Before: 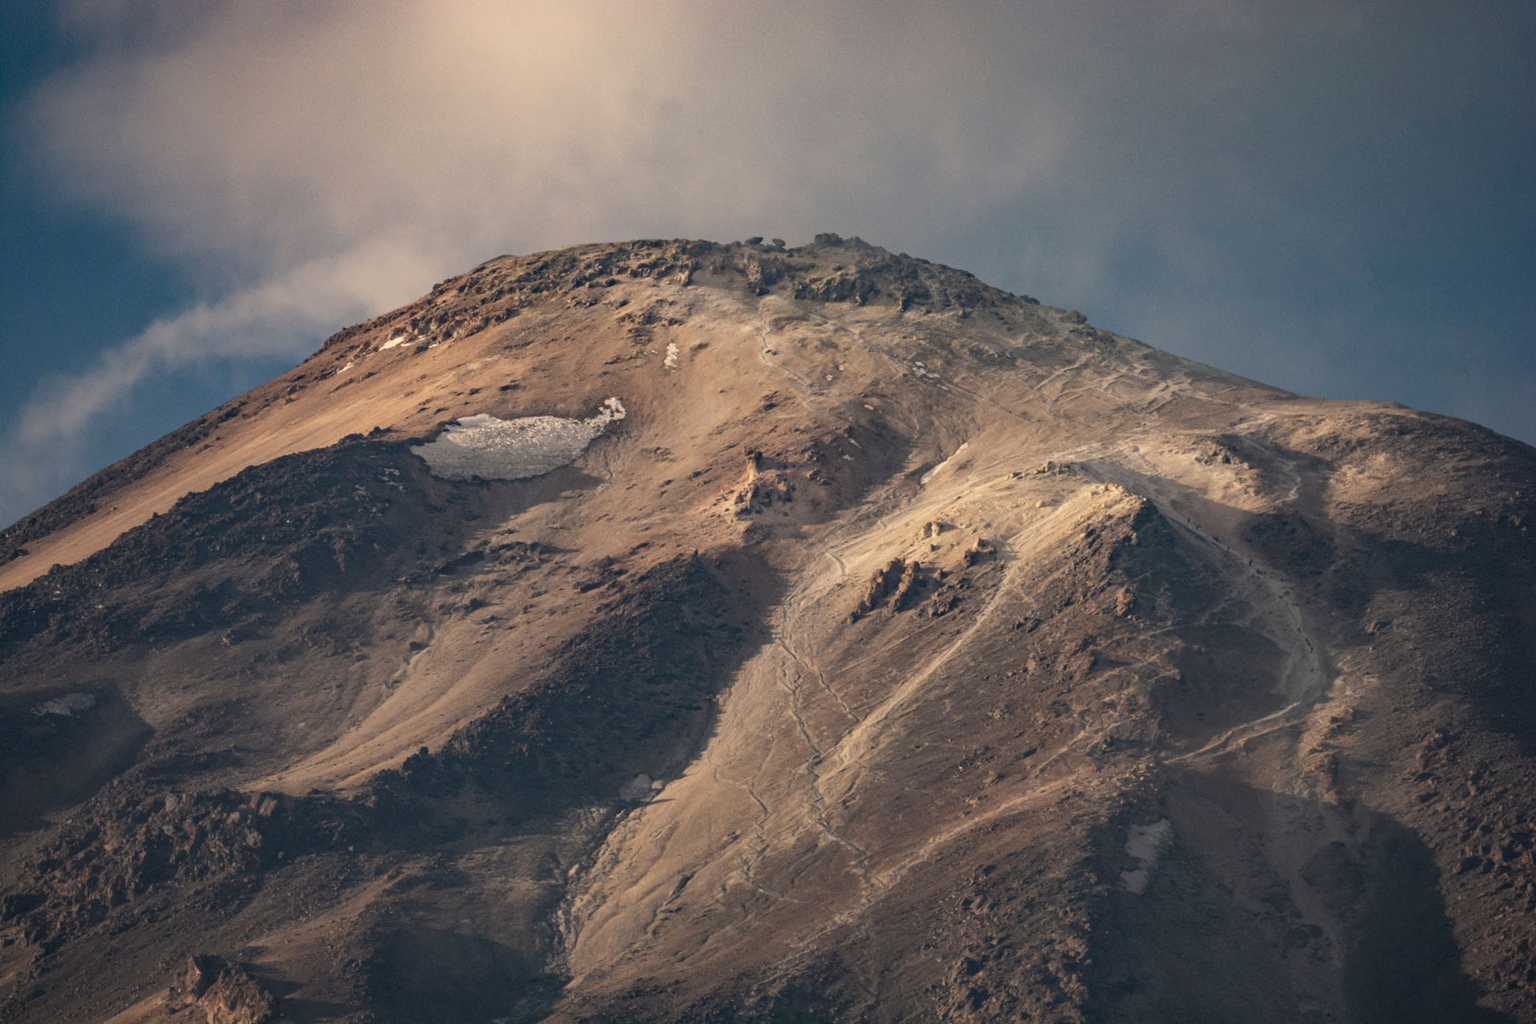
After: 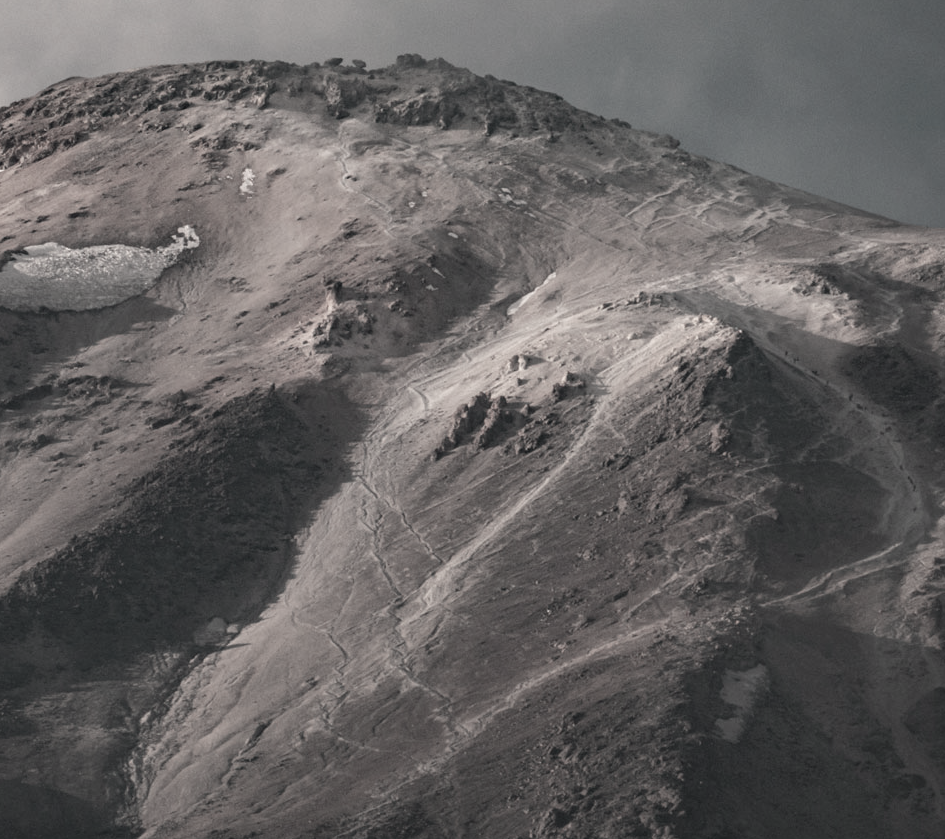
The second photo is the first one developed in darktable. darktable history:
crop and rotate: left 28.256%, top 17.734%, right 12.656%, bottom 3.573%
color contrast: green-magenta contrast 0.3, blue-yellow contrast 0.15
